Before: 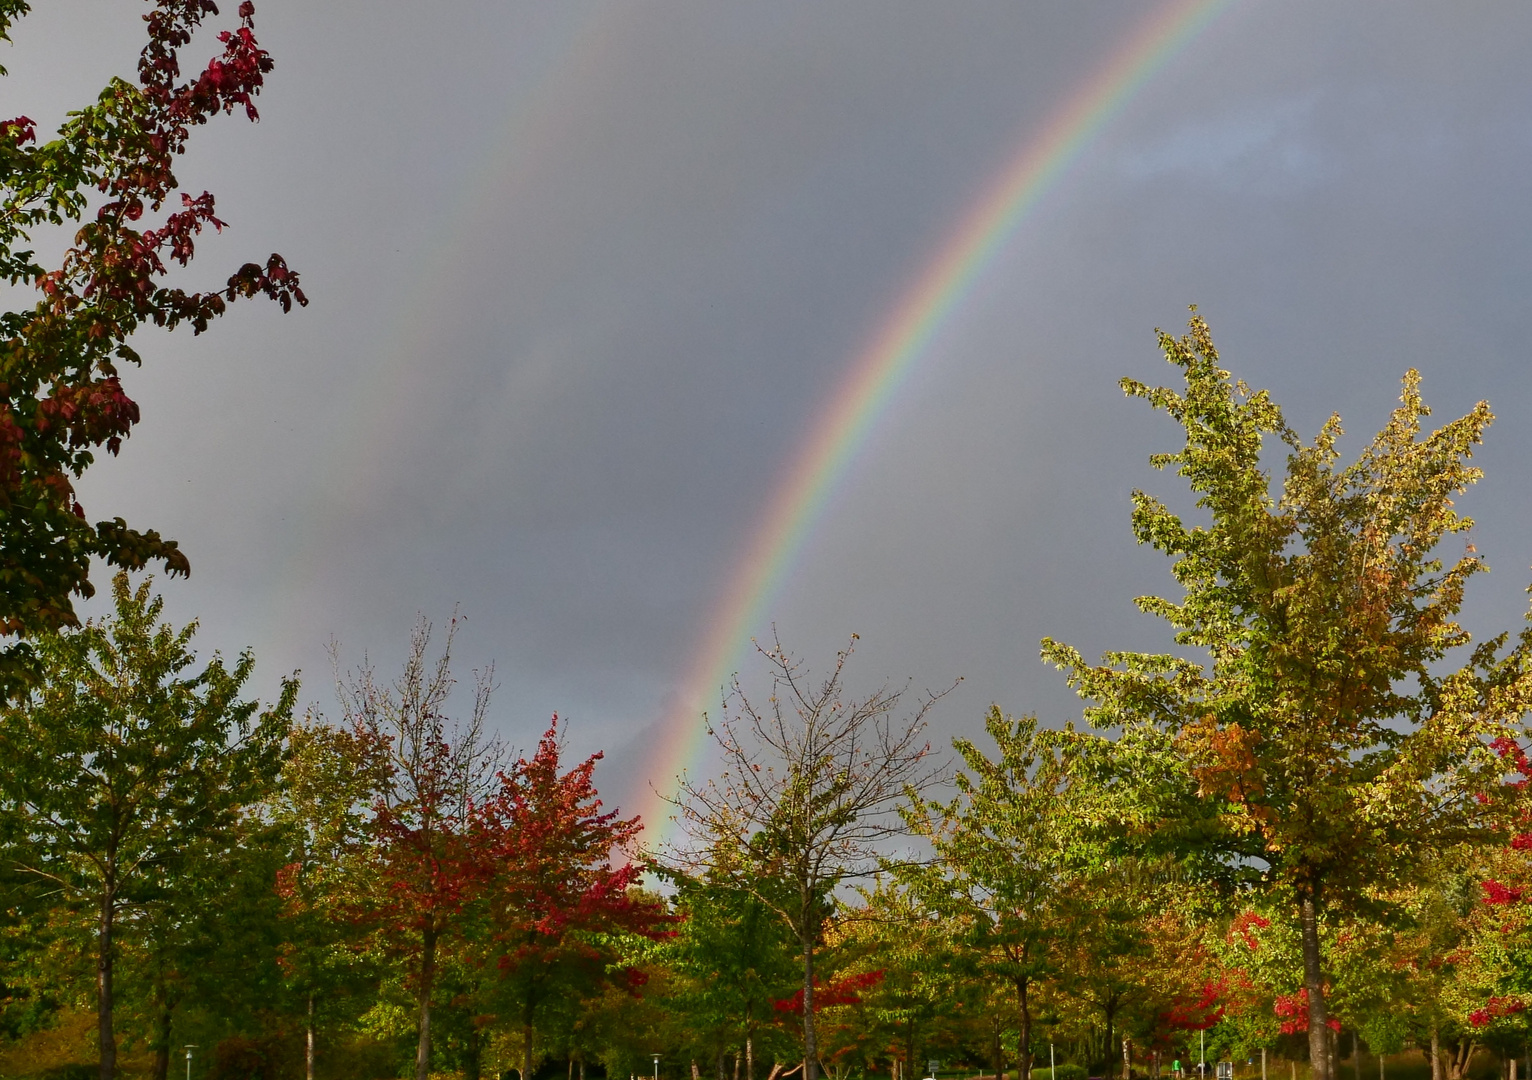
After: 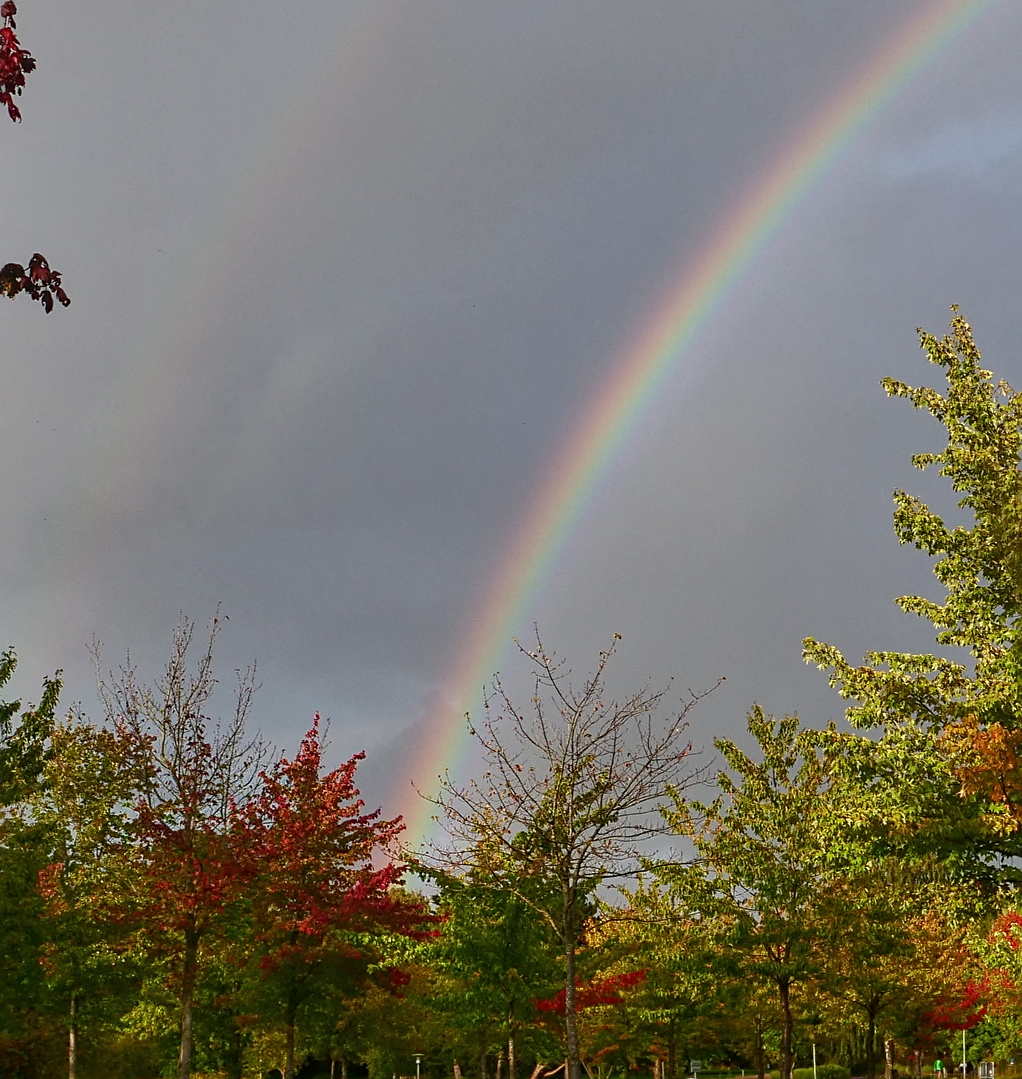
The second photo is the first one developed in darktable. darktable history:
crop and rotate: left 15.586%, right 17.692%
local contrast: detail 110%
sharpen: amount 0.494
